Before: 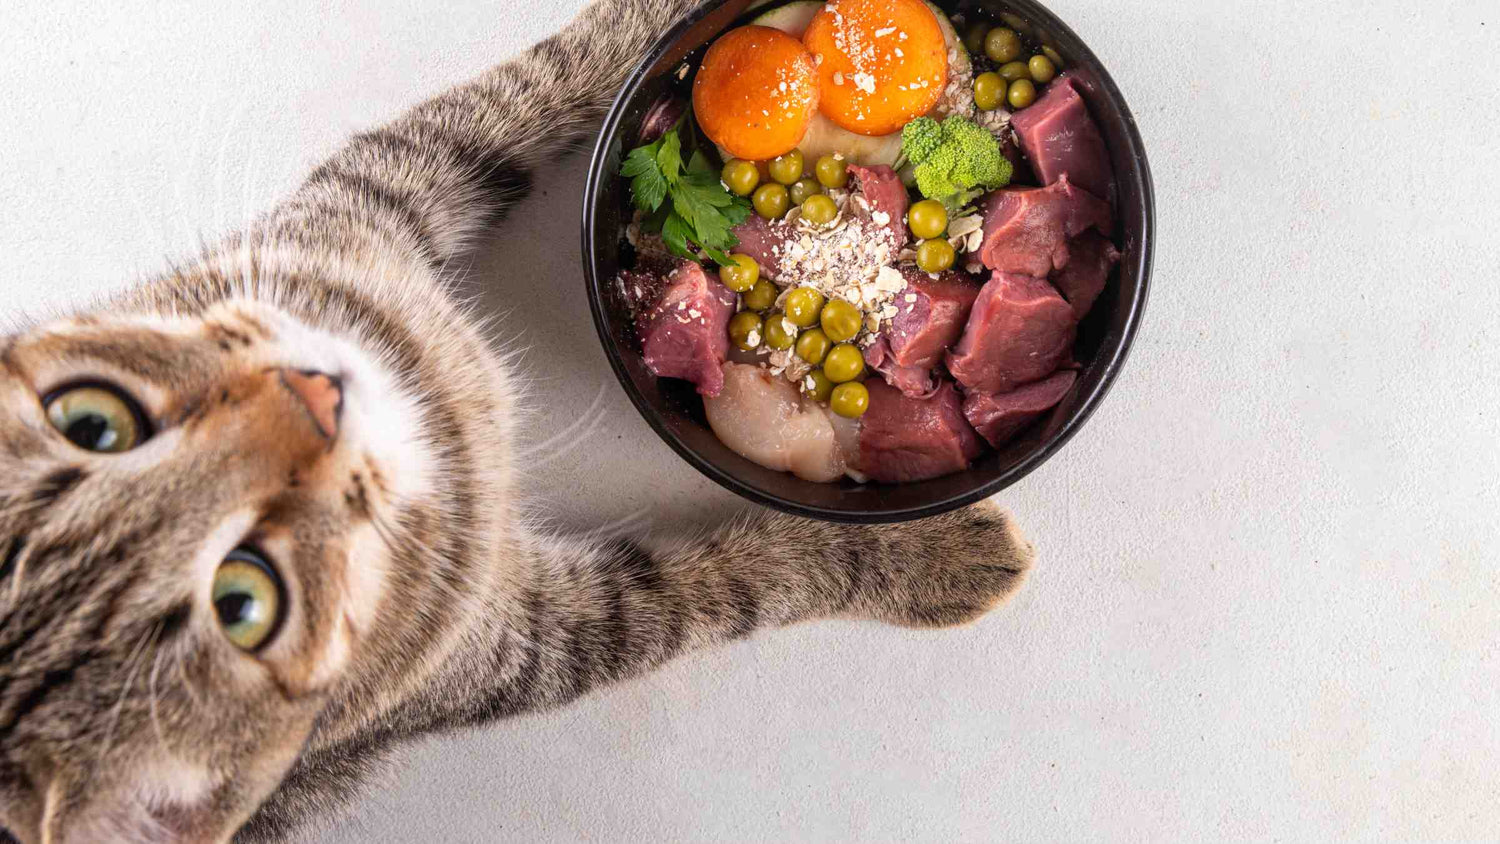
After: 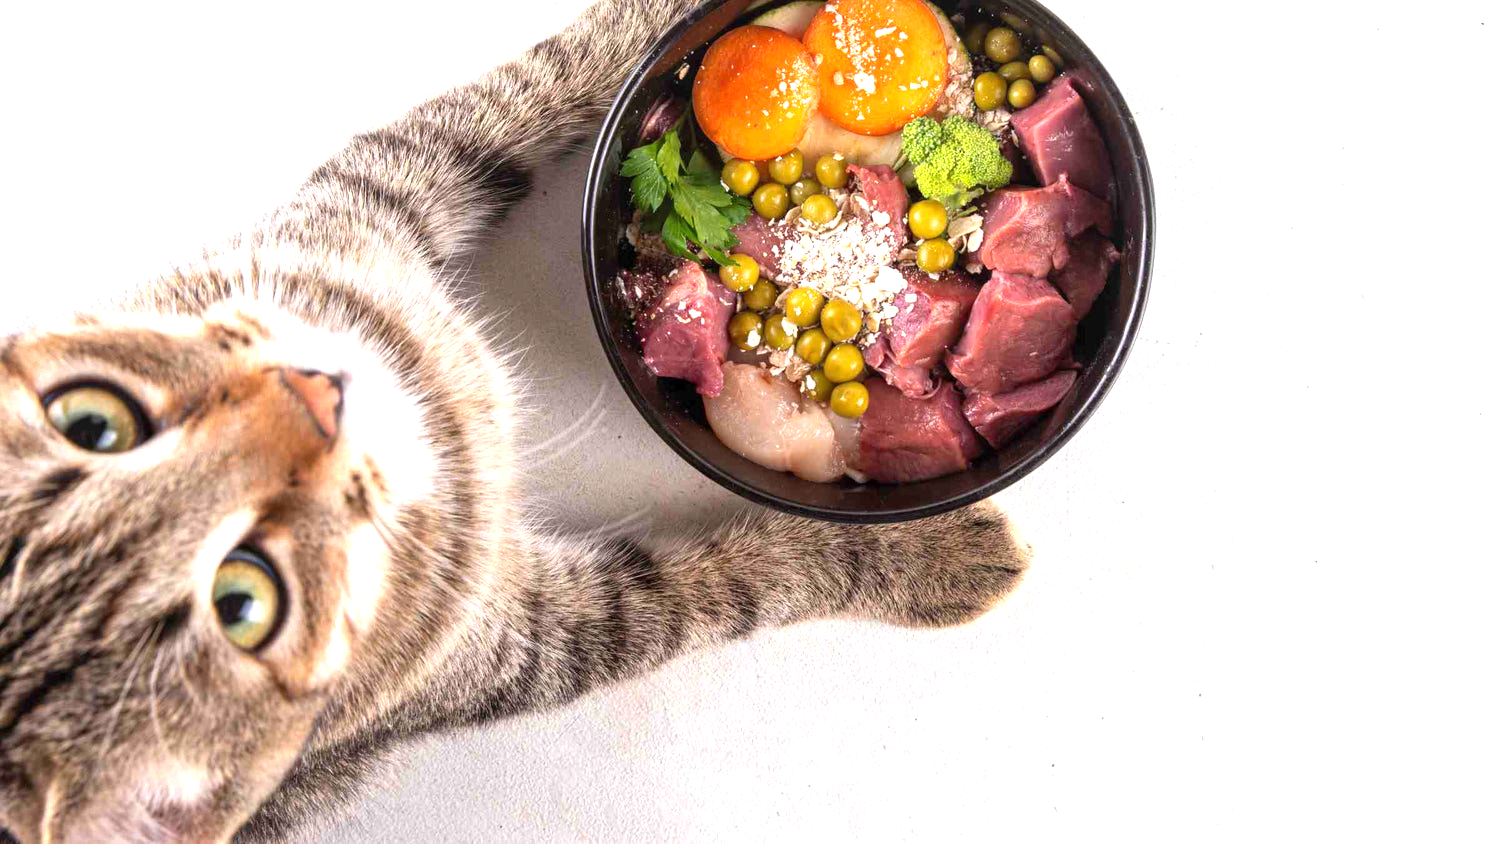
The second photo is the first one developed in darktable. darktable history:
exposure: exposure 0.77 EV, compensate highlight preservation false
white balance: emerald 1
